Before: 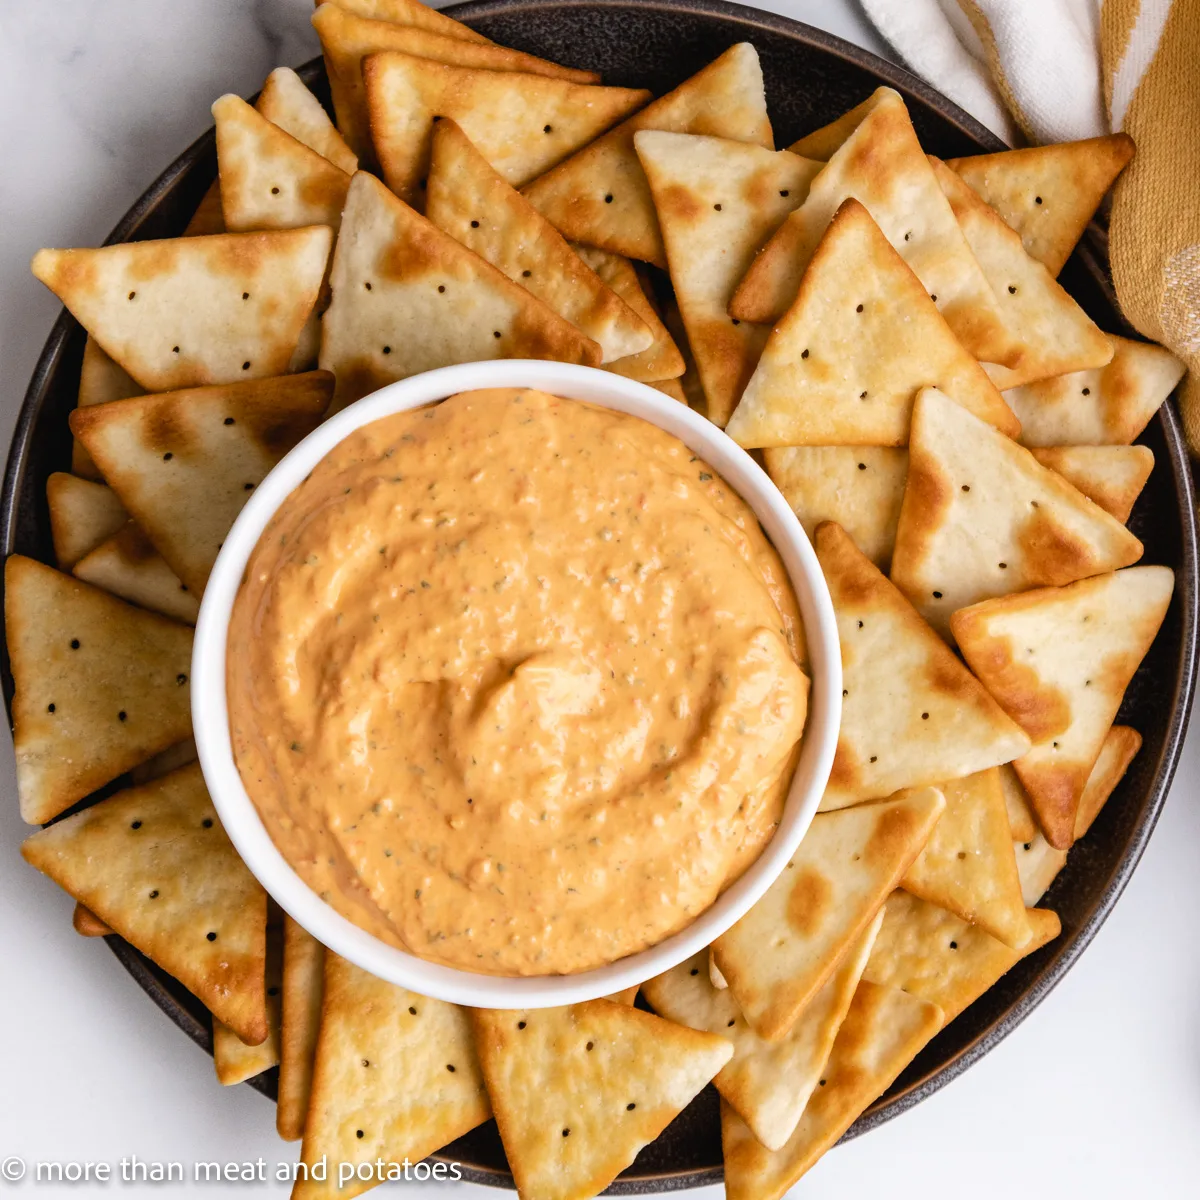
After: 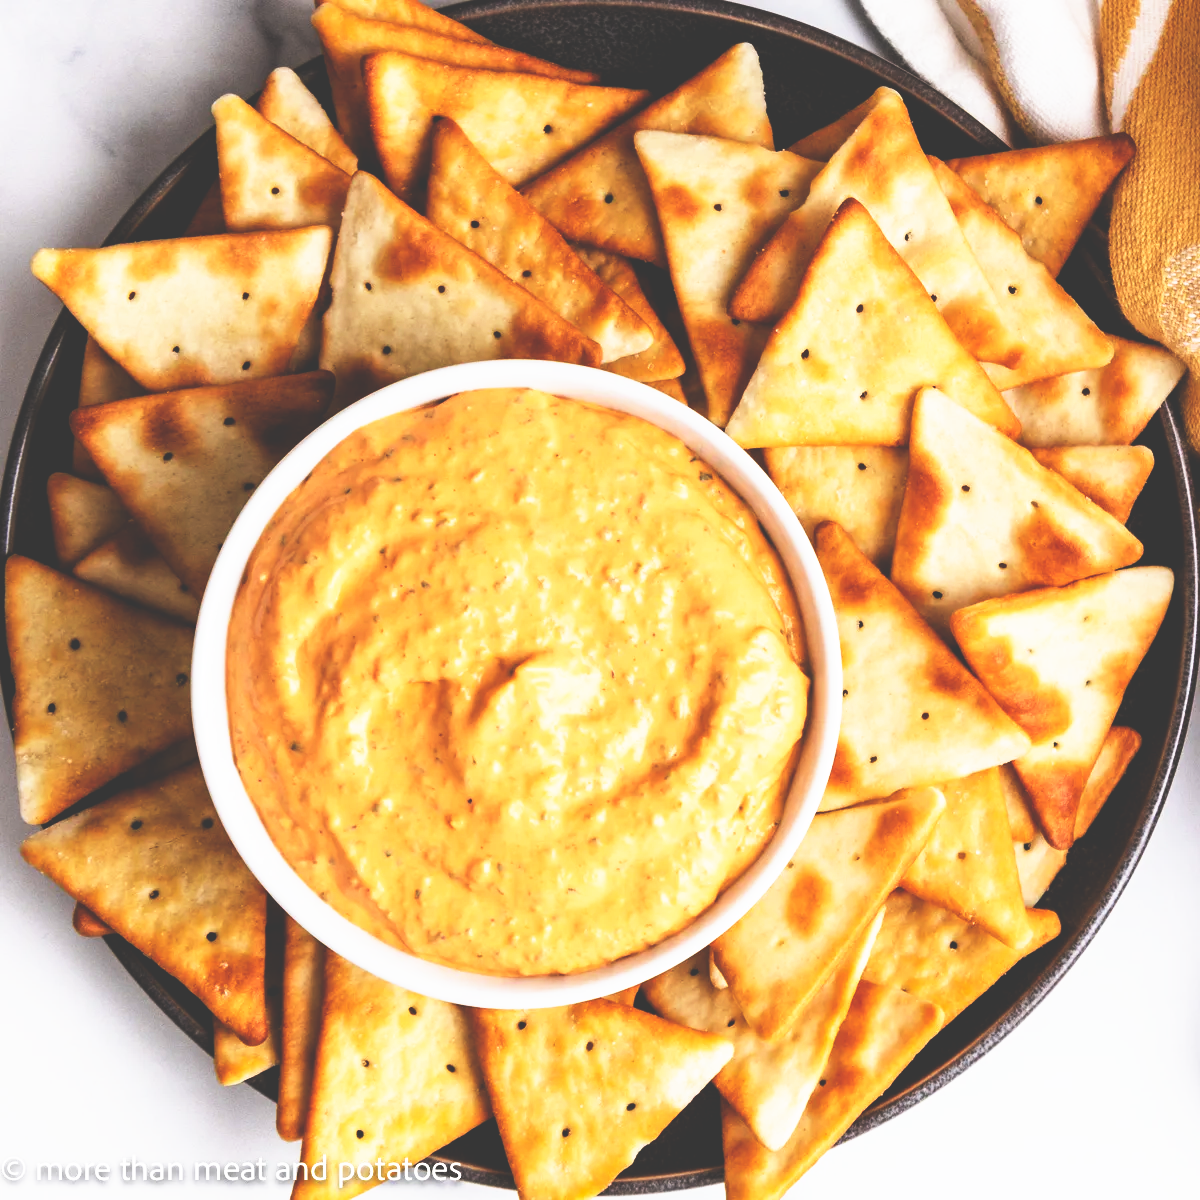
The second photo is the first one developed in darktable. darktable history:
base curve: curves: ch0 [(0, 0.036) (0.007, 0.037) (0.604, 0.887) (1, 1)], preserve colors none
color correction: highlights b* 0.022, saturation 0.986
